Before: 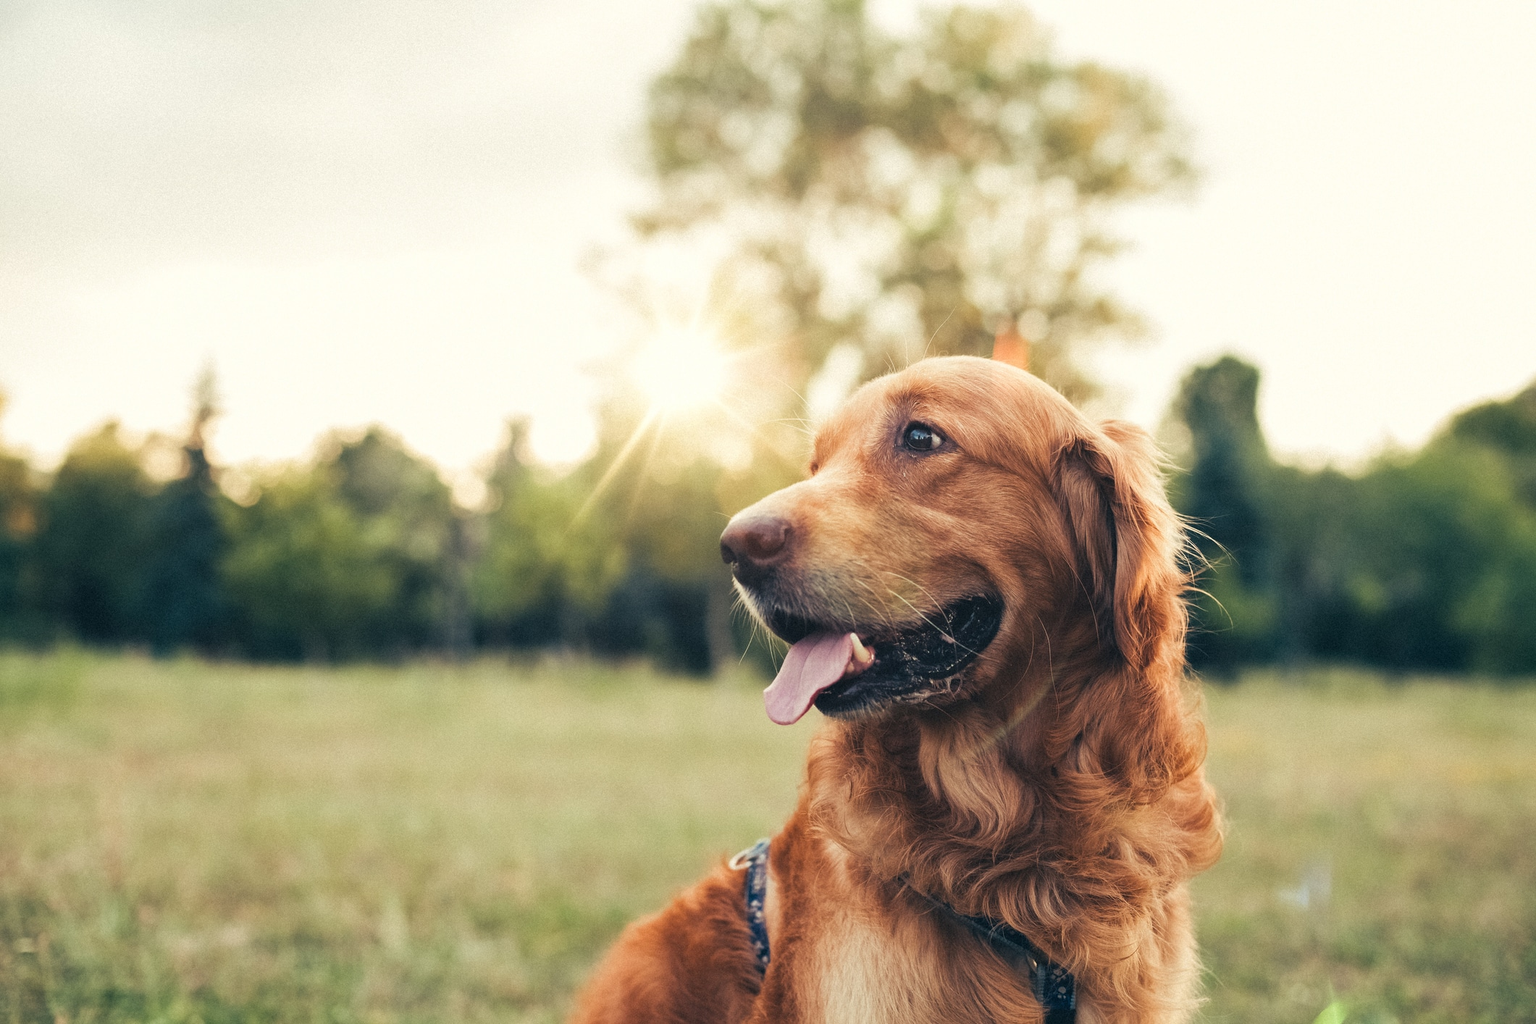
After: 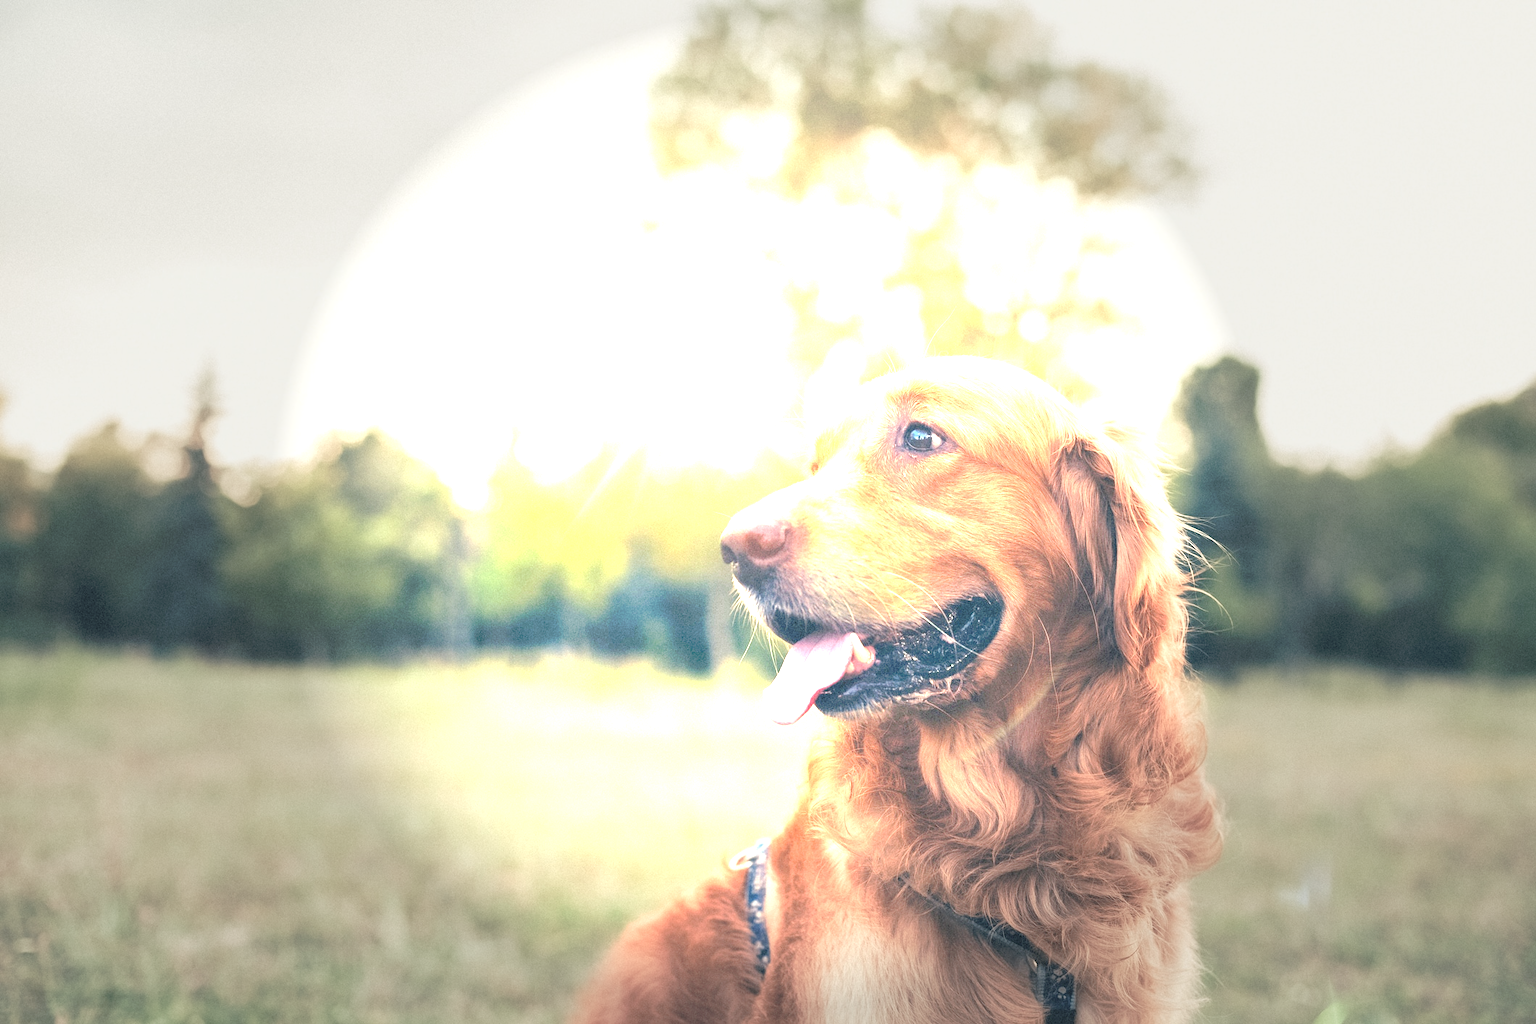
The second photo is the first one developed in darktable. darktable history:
tone curve: curves: ch0 [(0, 0) (0.003, 0.012) (0.011, 0.015) (0.025, 0.027) (0.044, 0.045) (0.069, 0.064) (0.1, 0.093) (0.136, 0.133) (0.177, 0.177) (0.224, 0.221) (0.277, 0.272) (0.335, 0.342) (0.399, 0.398) (0.468, 0.462) (0.543, 0.547) (0.623, 0.624) (0.709, 0.711) (0.801, 0.792) (0.898, 0.889) (1, 1)], preserve colors none
exposure: exposure 2.287 EV, compensate highlight preservation false
levels: levels [0.093, 0.434, 0.988]
vignetting: fall-off start 31.79%, fall-off radius 33.33%, brightness -0.697
